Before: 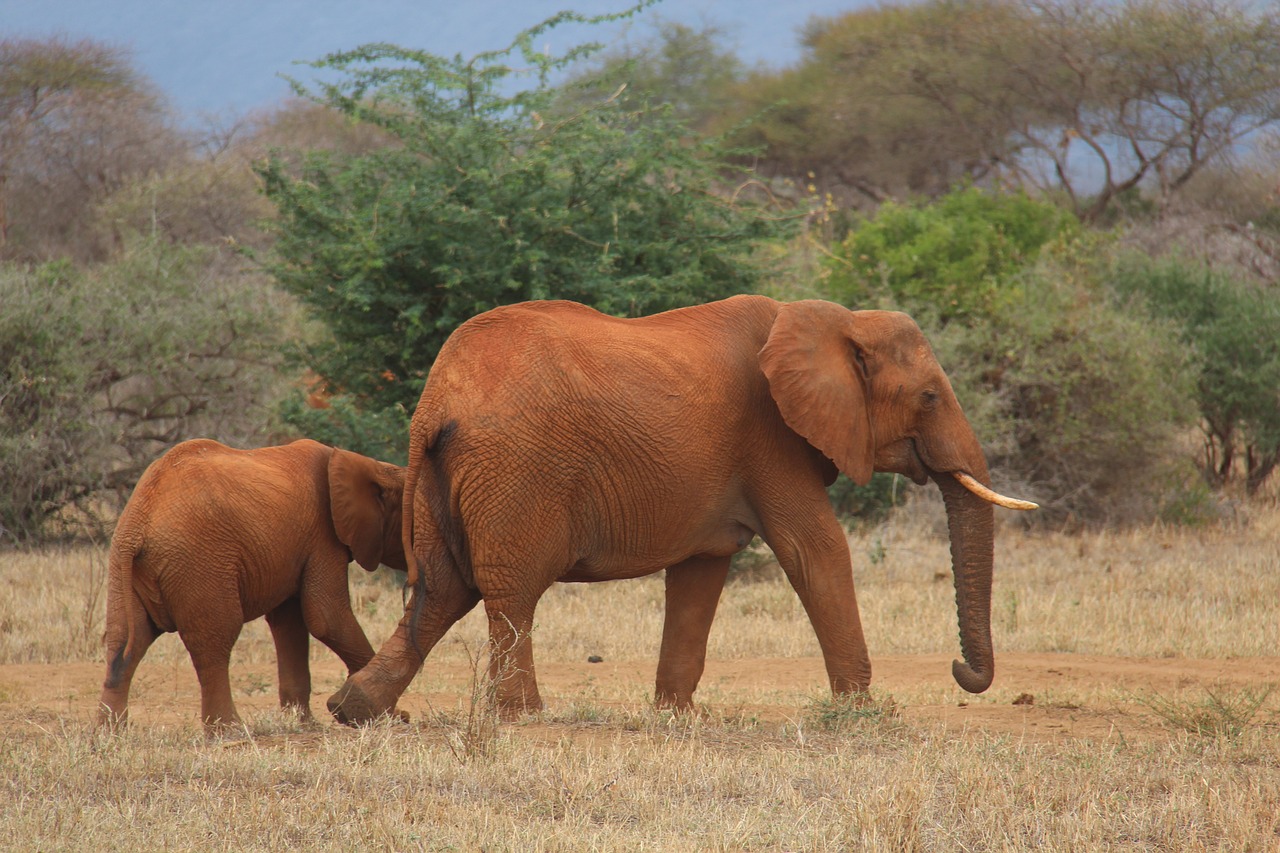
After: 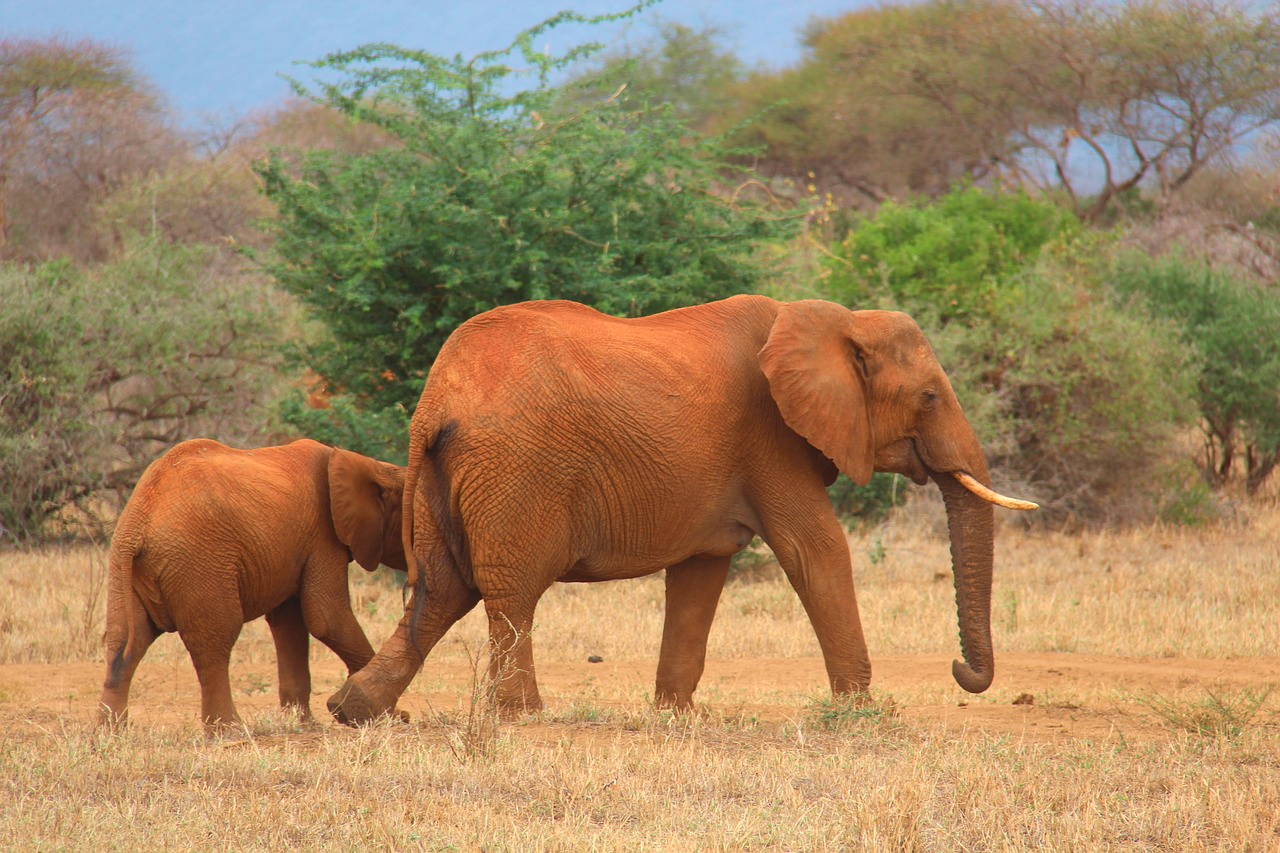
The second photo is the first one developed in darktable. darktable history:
tone curve: curves: ch0 [(0, 0) (0.389, 0.458) (0.745, 0.82) (0.849, 0.917) (0.919, 0.969) (1, 1)]; ch1 [(0, 0) (0.437, 0.404) (0.5, 0.5) (0.529, 0.55) (0.58, 0.6) (0.616, 0.649) (1, 1)]; ch2 [(0, 0) (0.442, 0.428) (0.5, 0.5) (0.525, 0.543) (0.585, 0.62) (1, 1)], color space Lab, independent channels, preserve colors none
